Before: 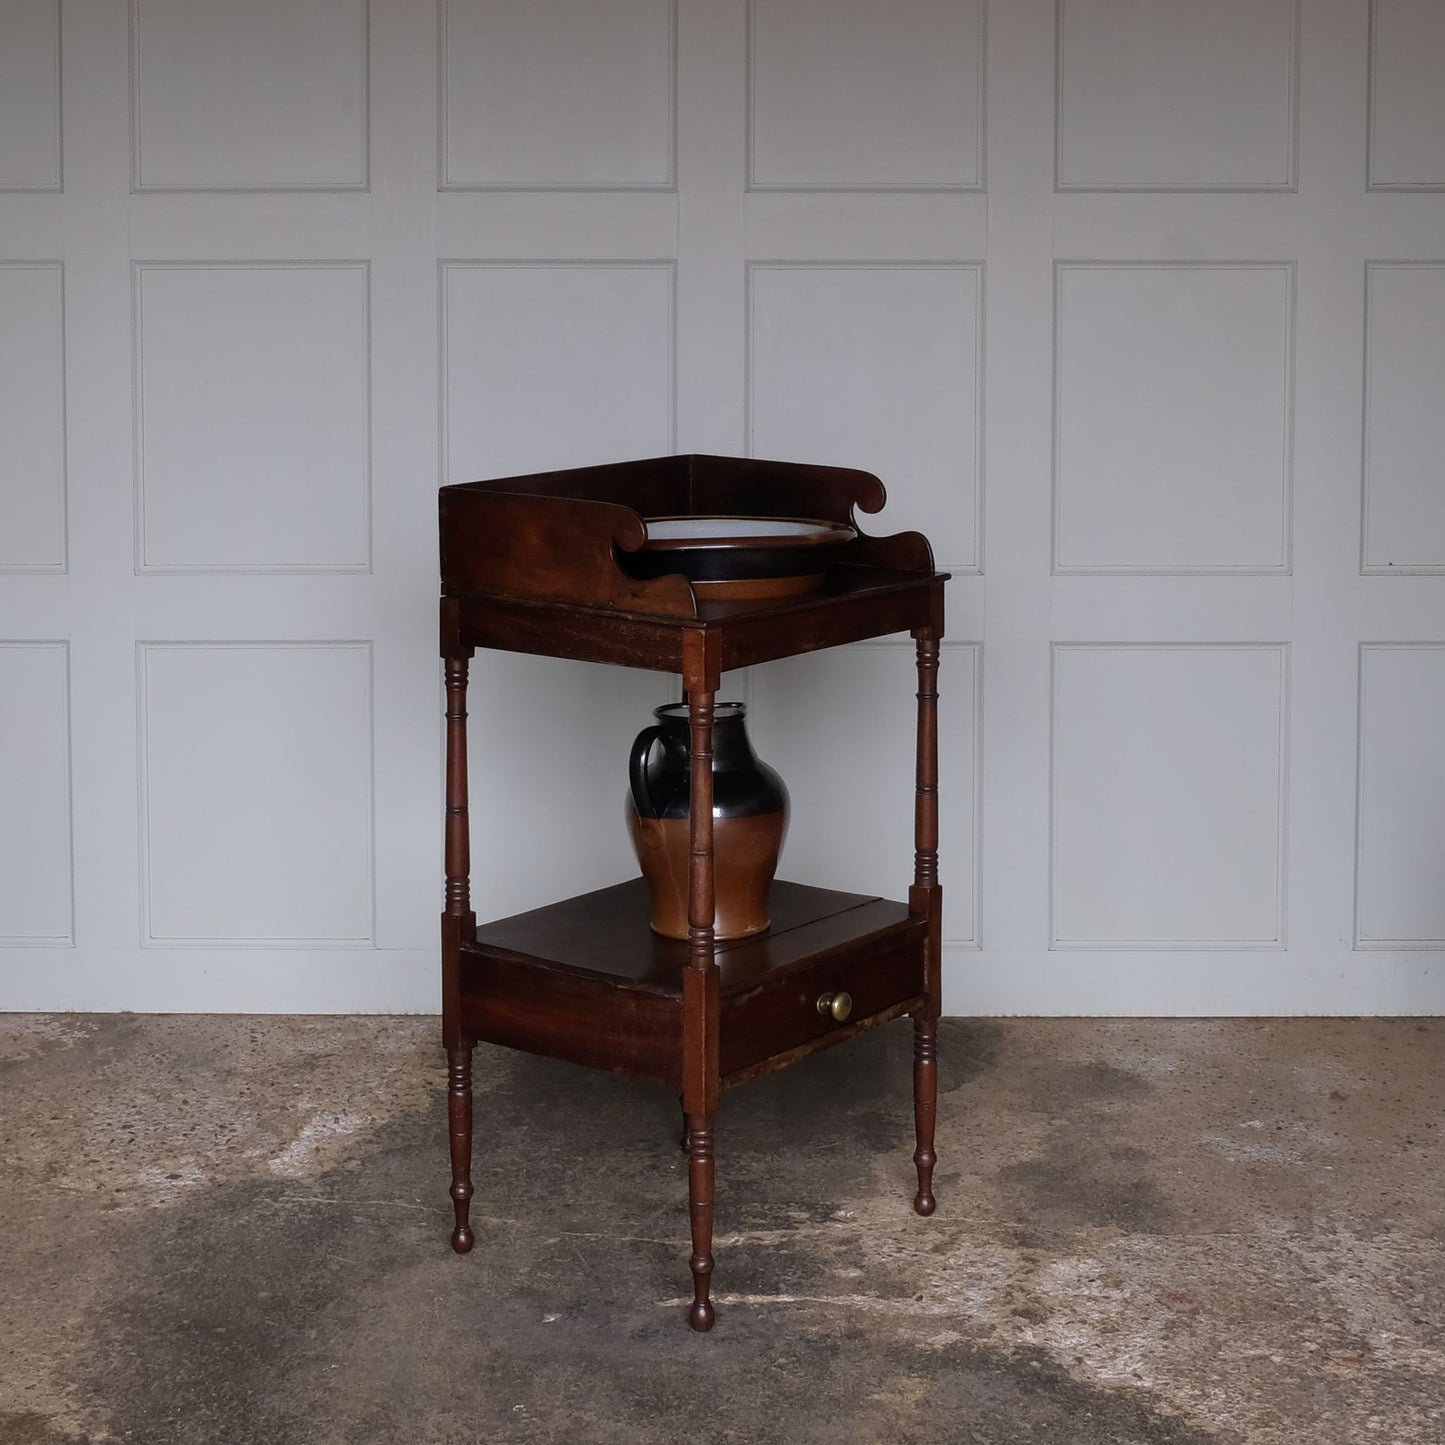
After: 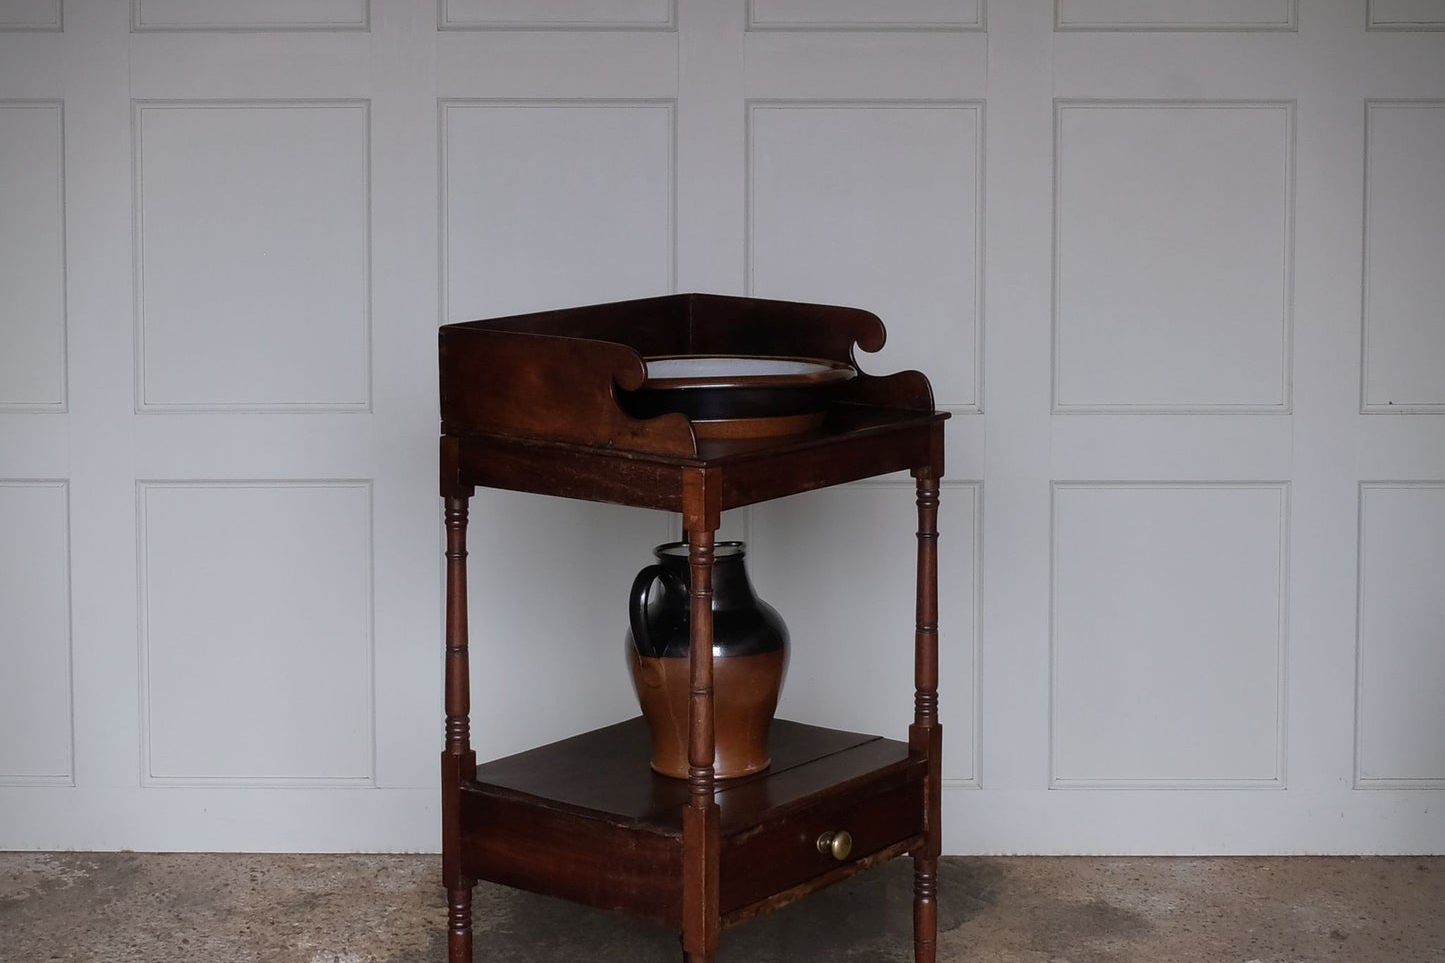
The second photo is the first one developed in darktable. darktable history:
crop: top 11.166%, bottom 22.168%
vignetting: fall-off start 91.19%
